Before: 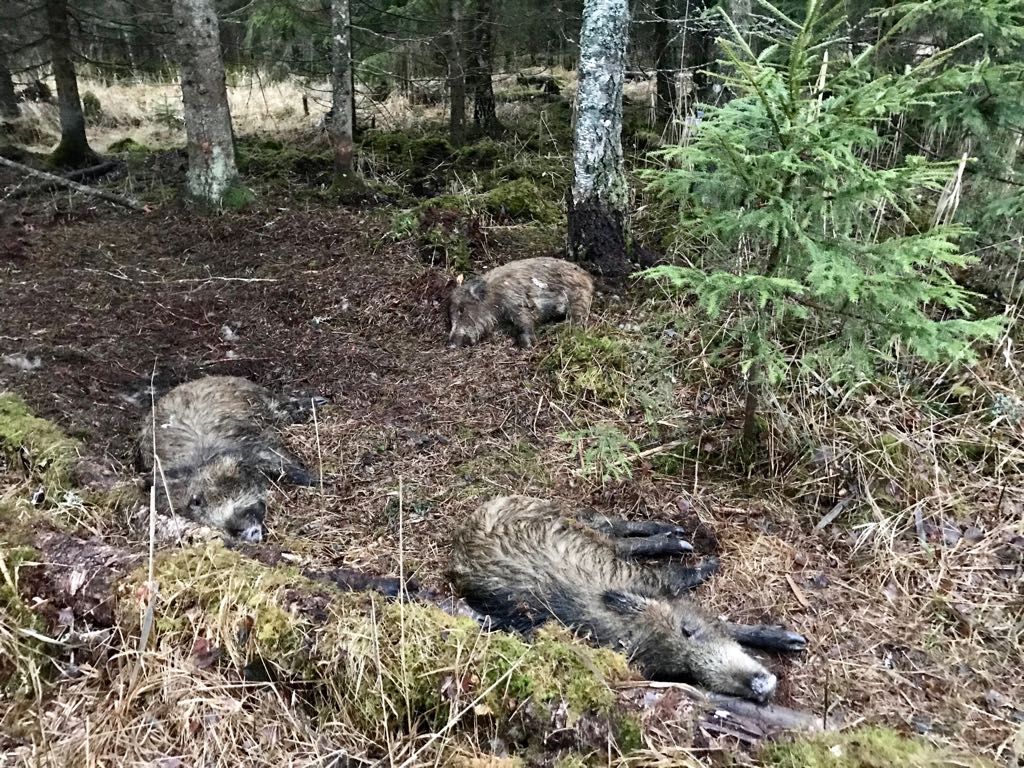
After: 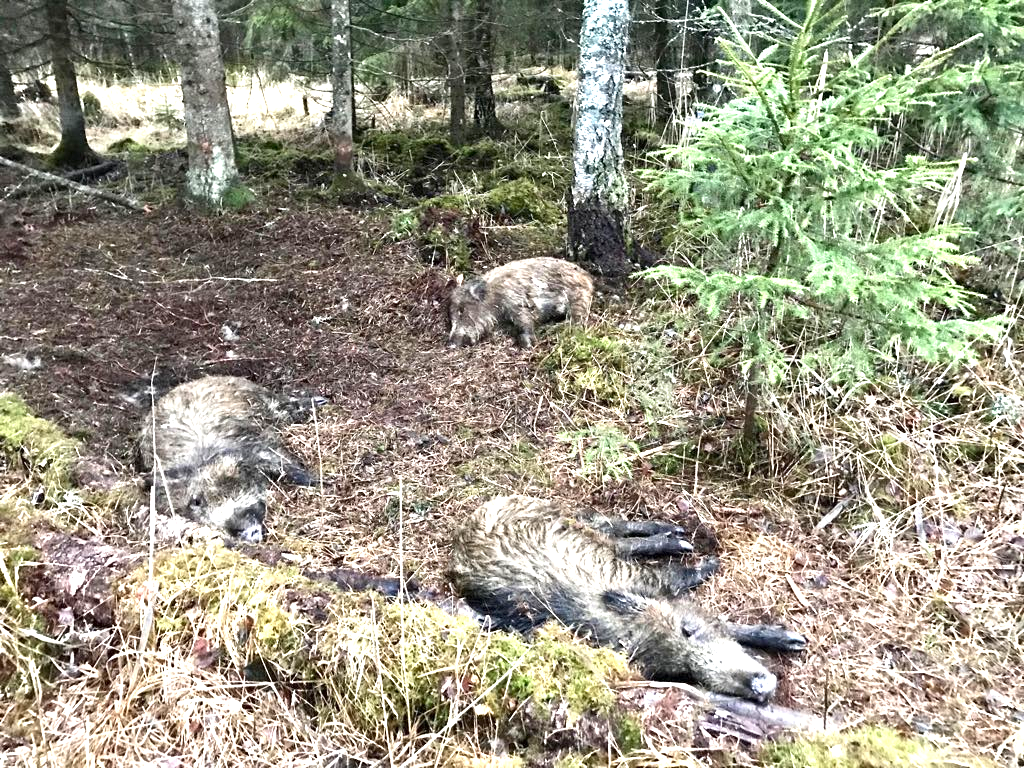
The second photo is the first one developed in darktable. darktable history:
exposure: exposure 1.157 EV, compensate highlight preservation false
